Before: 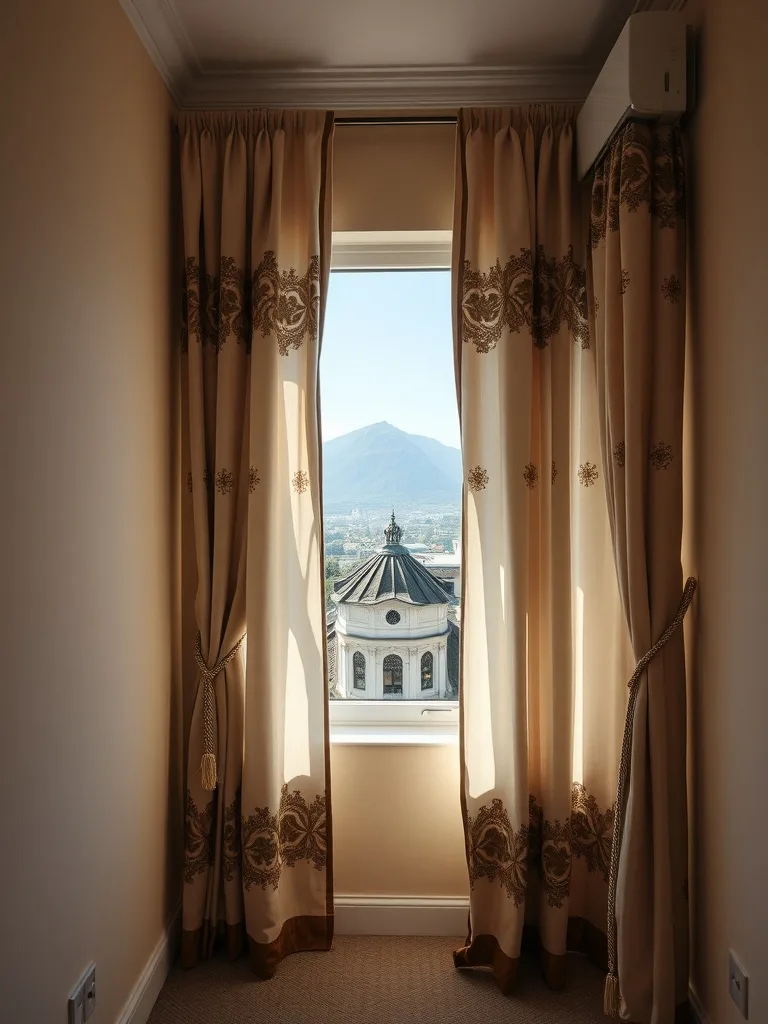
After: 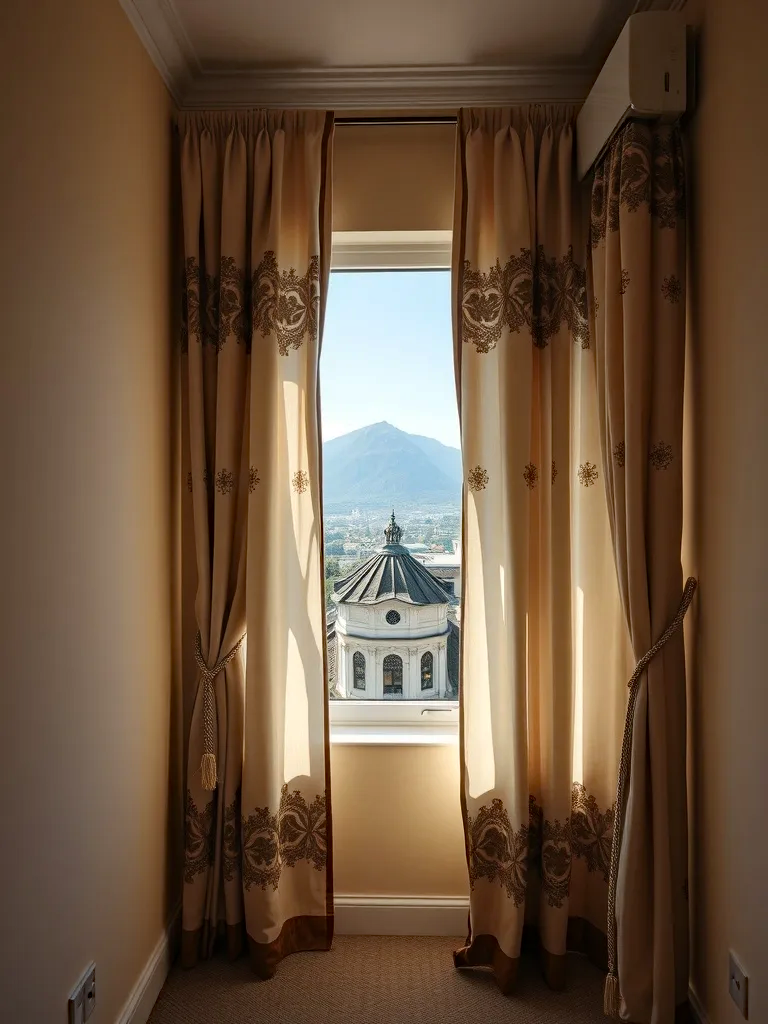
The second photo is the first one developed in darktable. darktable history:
haze removal: strength 0.289, distance 0.257, compatibility mode true, adaptive false
